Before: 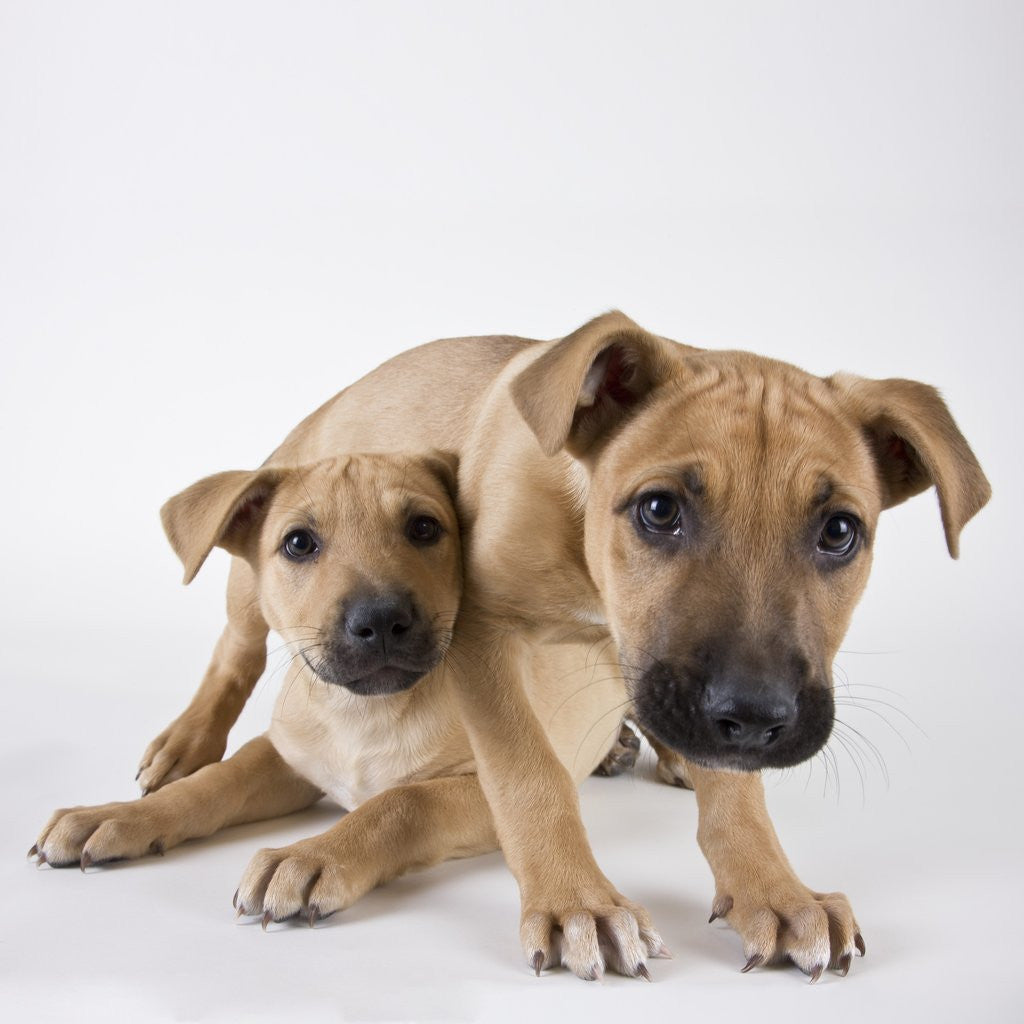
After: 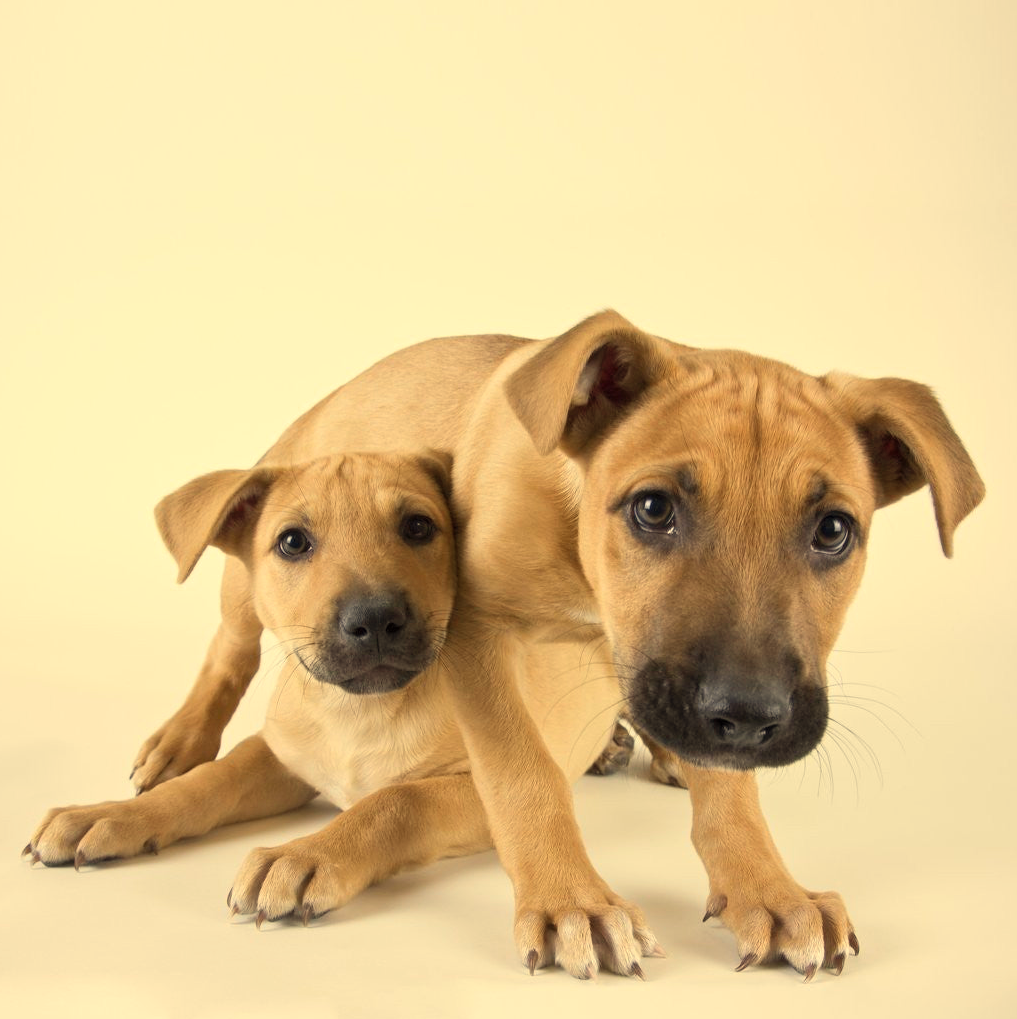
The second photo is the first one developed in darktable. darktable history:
contrast brightness saturation: contrast 0.07, brightness 0.08, saturation 0.18
crop and rotate: left 0.614%, top 0.179%, bottom 0.309%
white balance: red 1.08, blue 0.791
